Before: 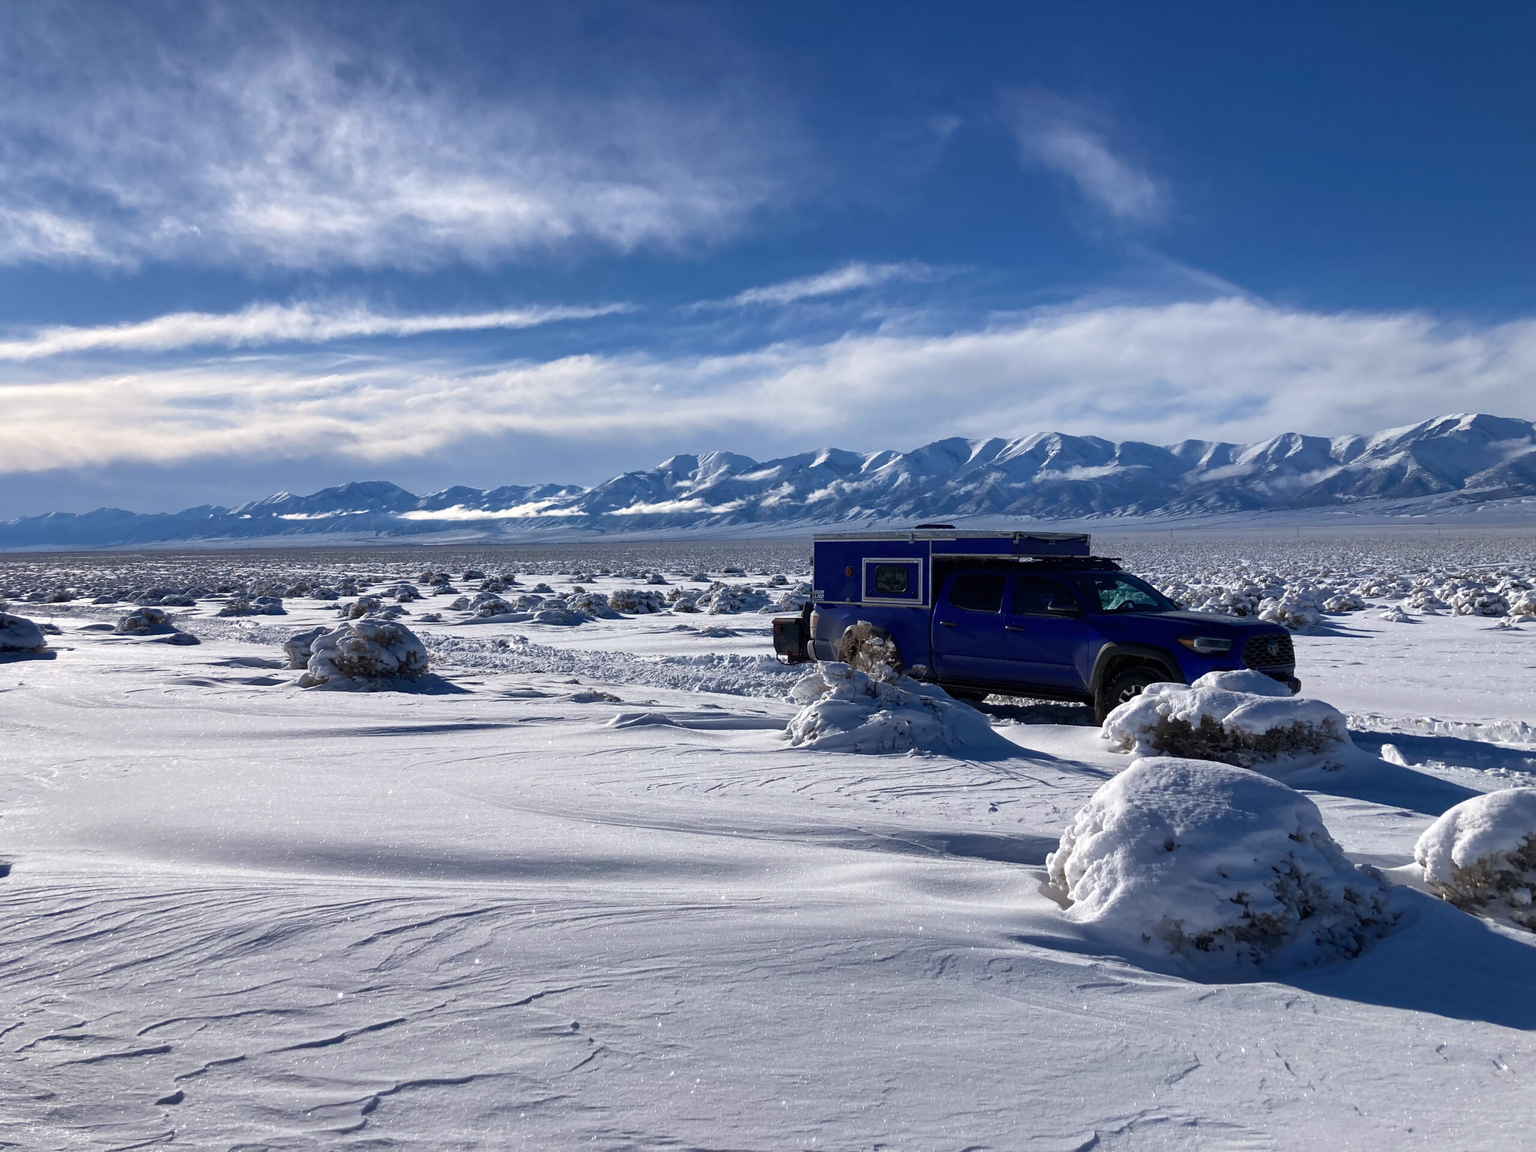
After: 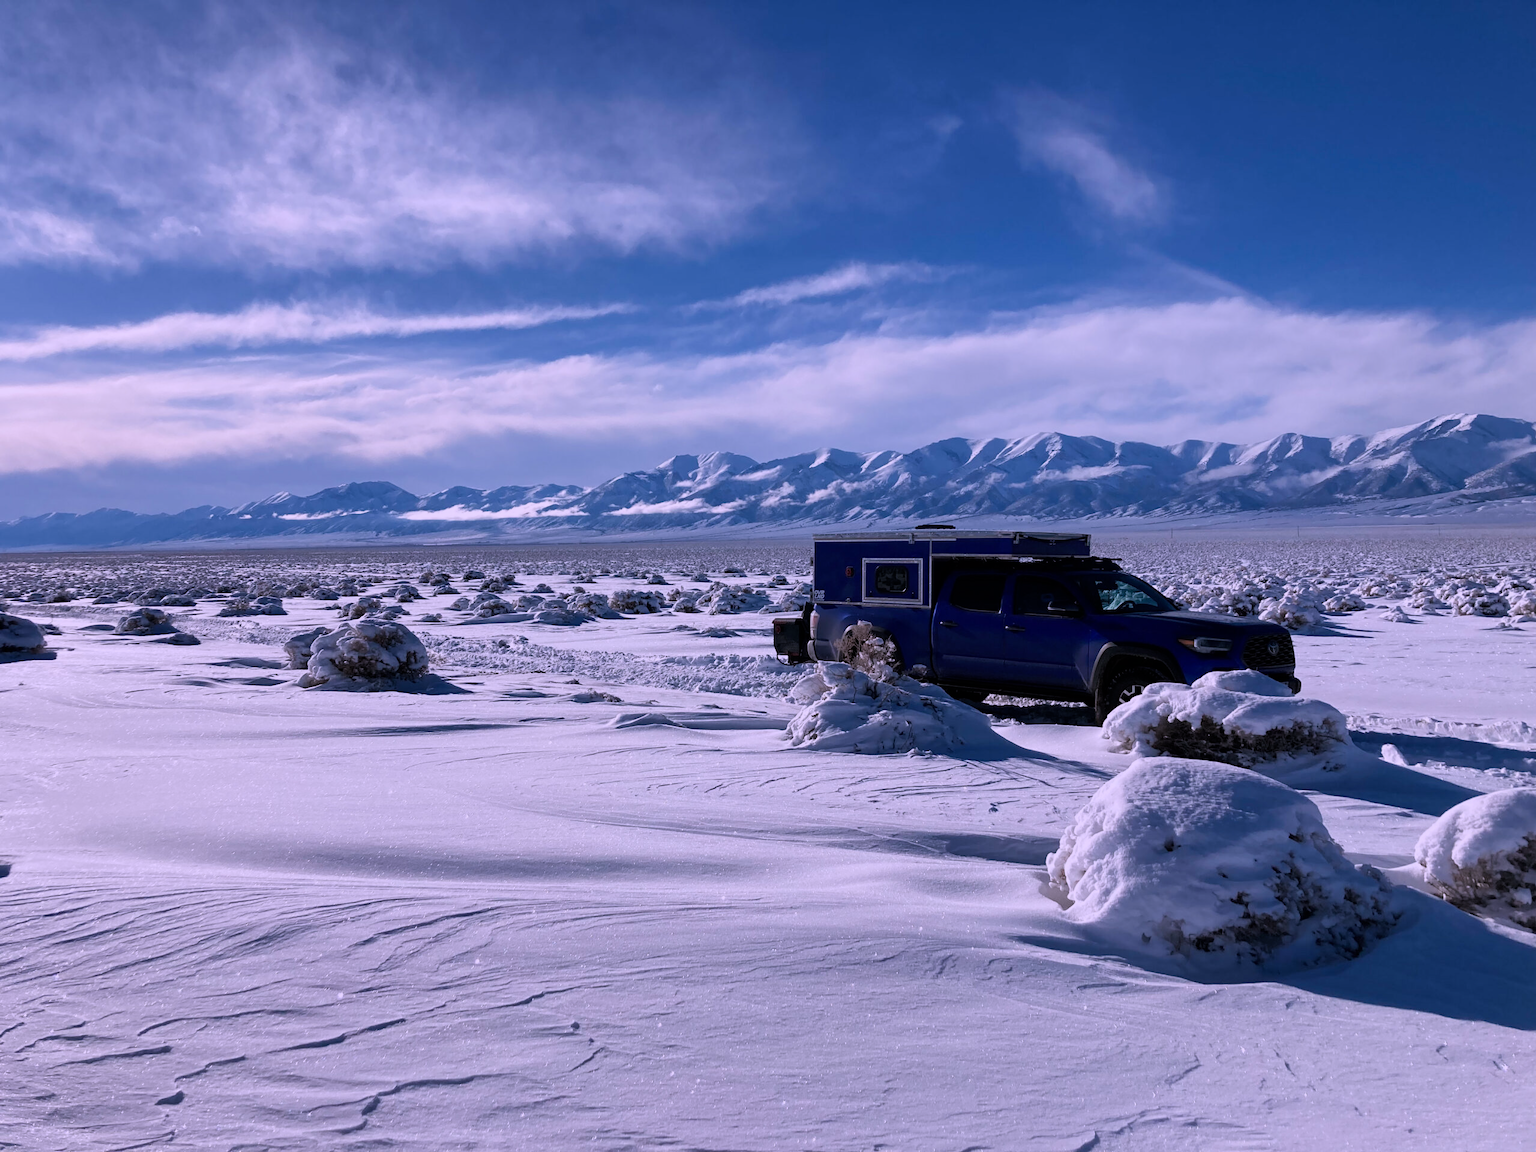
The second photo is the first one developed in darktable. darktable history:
filmic rgb: hardness 4.17
tone equalizer: on, module defaults
color correction: highlights a* 15.03, highlights b* -25.07
